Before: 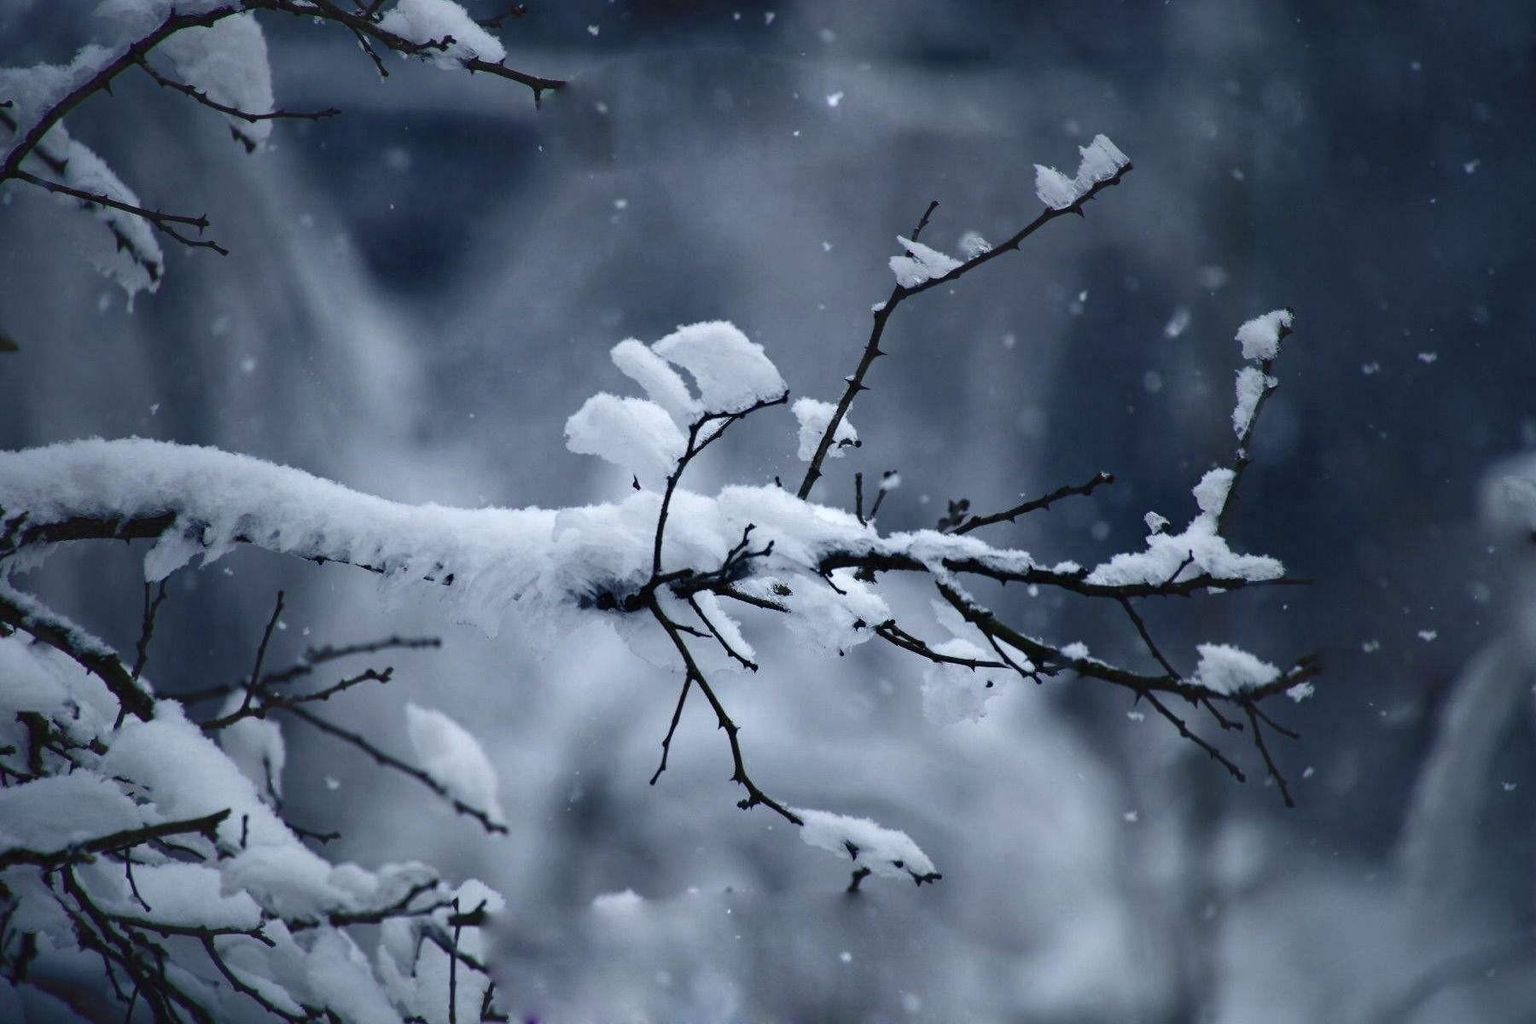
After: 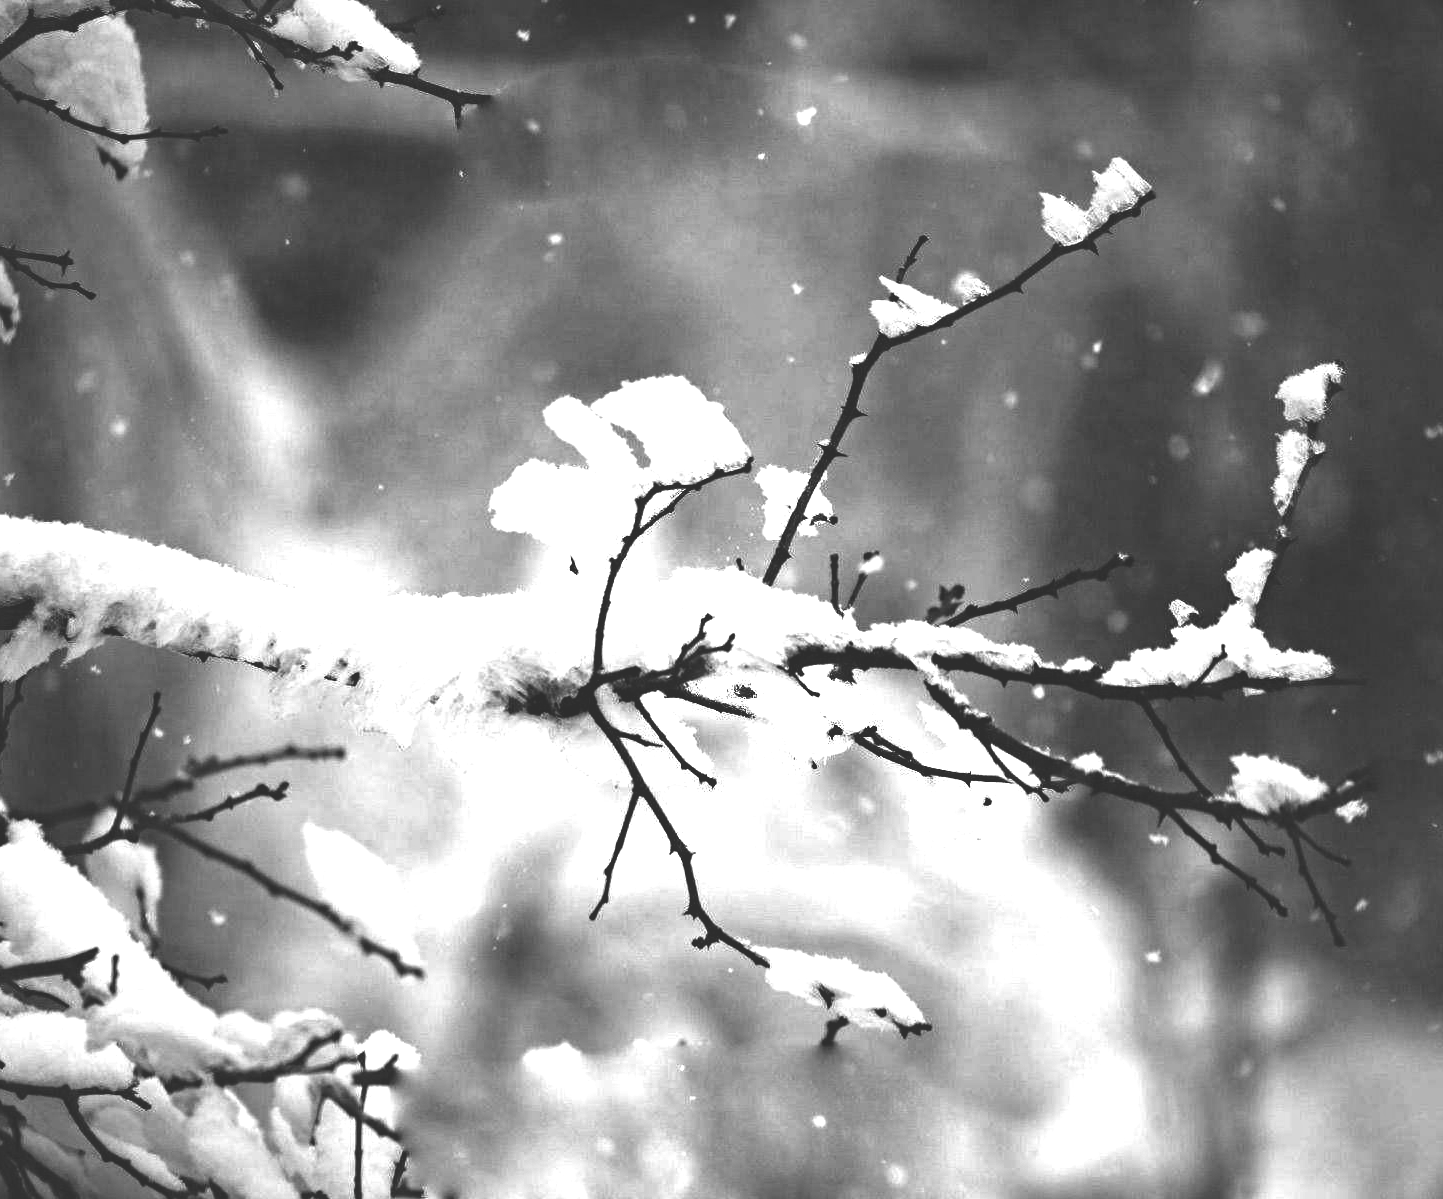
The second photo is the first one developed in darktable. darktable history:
rgb curve: curves: ch0 [(0, 0.186) (0.314, 0.284) (0.775, 0.708) (1, 1)], compensate middle gray true, preserve colors none
exposure: black level correction 0.001, exposure 1.719 EV, compensate exposure bias true, compensate highlight preservation false
crop and rotate: left 9.597%, right 10.195%
monochrome: on, module defaults
haze removal: compatibility mode true, adaptive false
